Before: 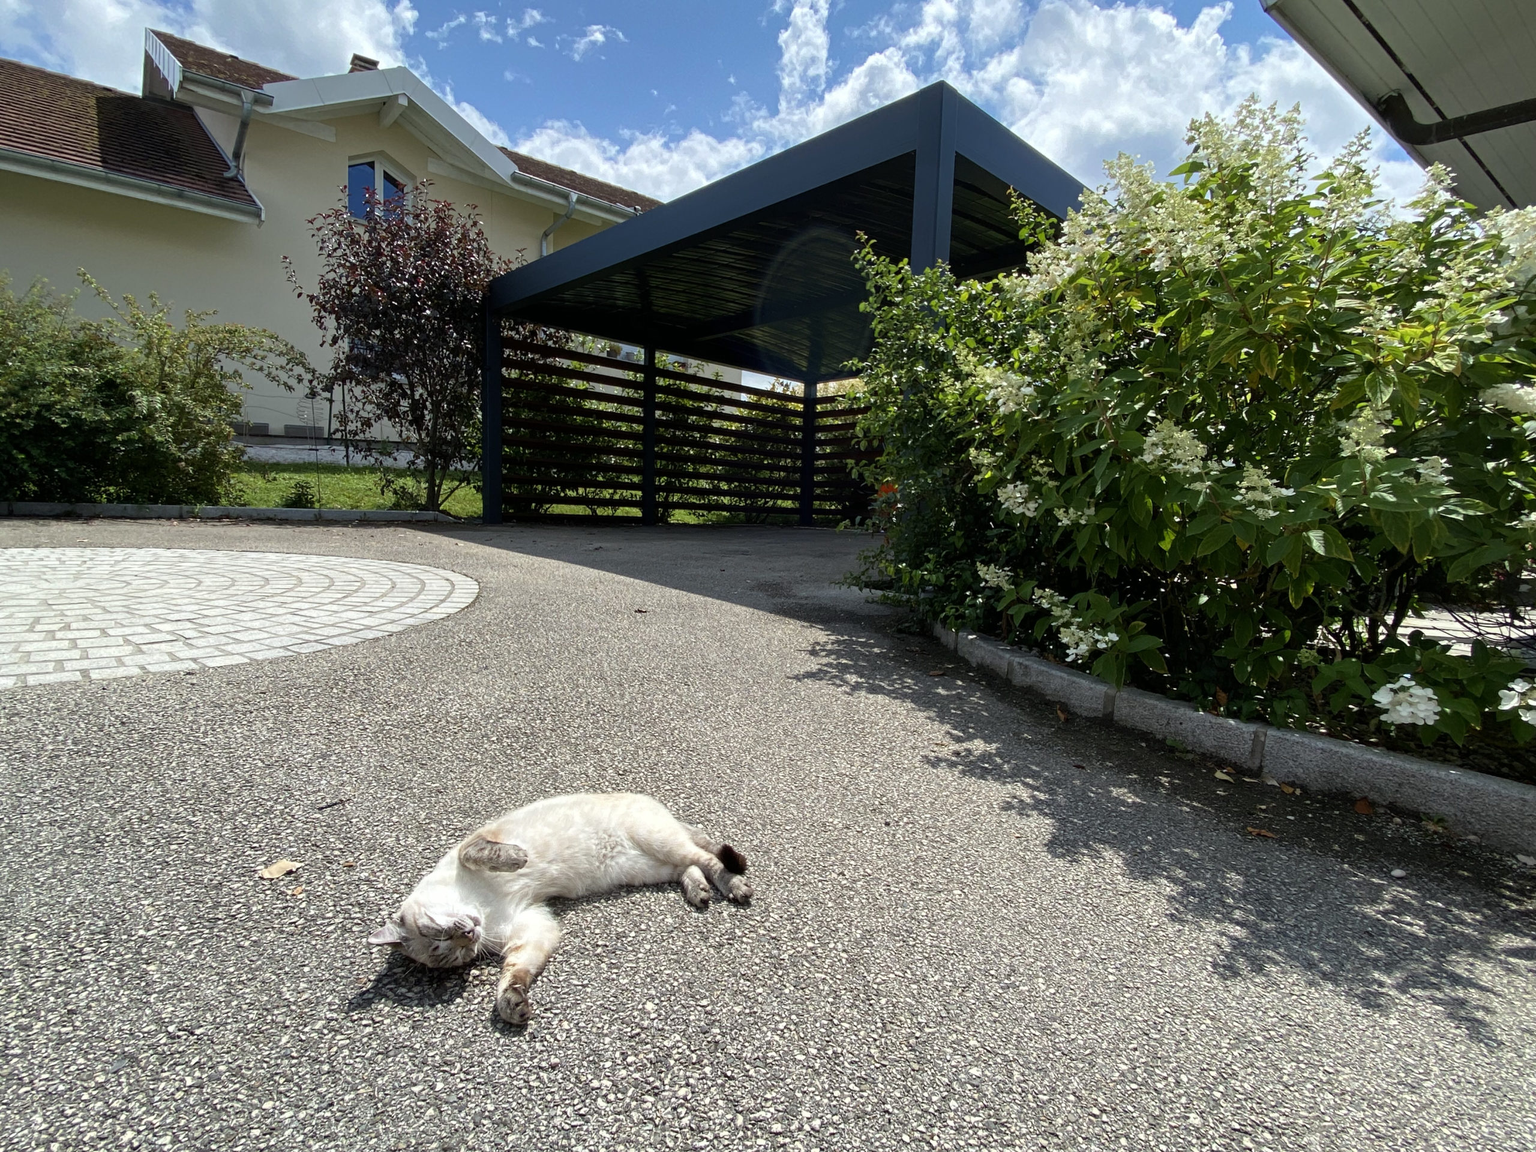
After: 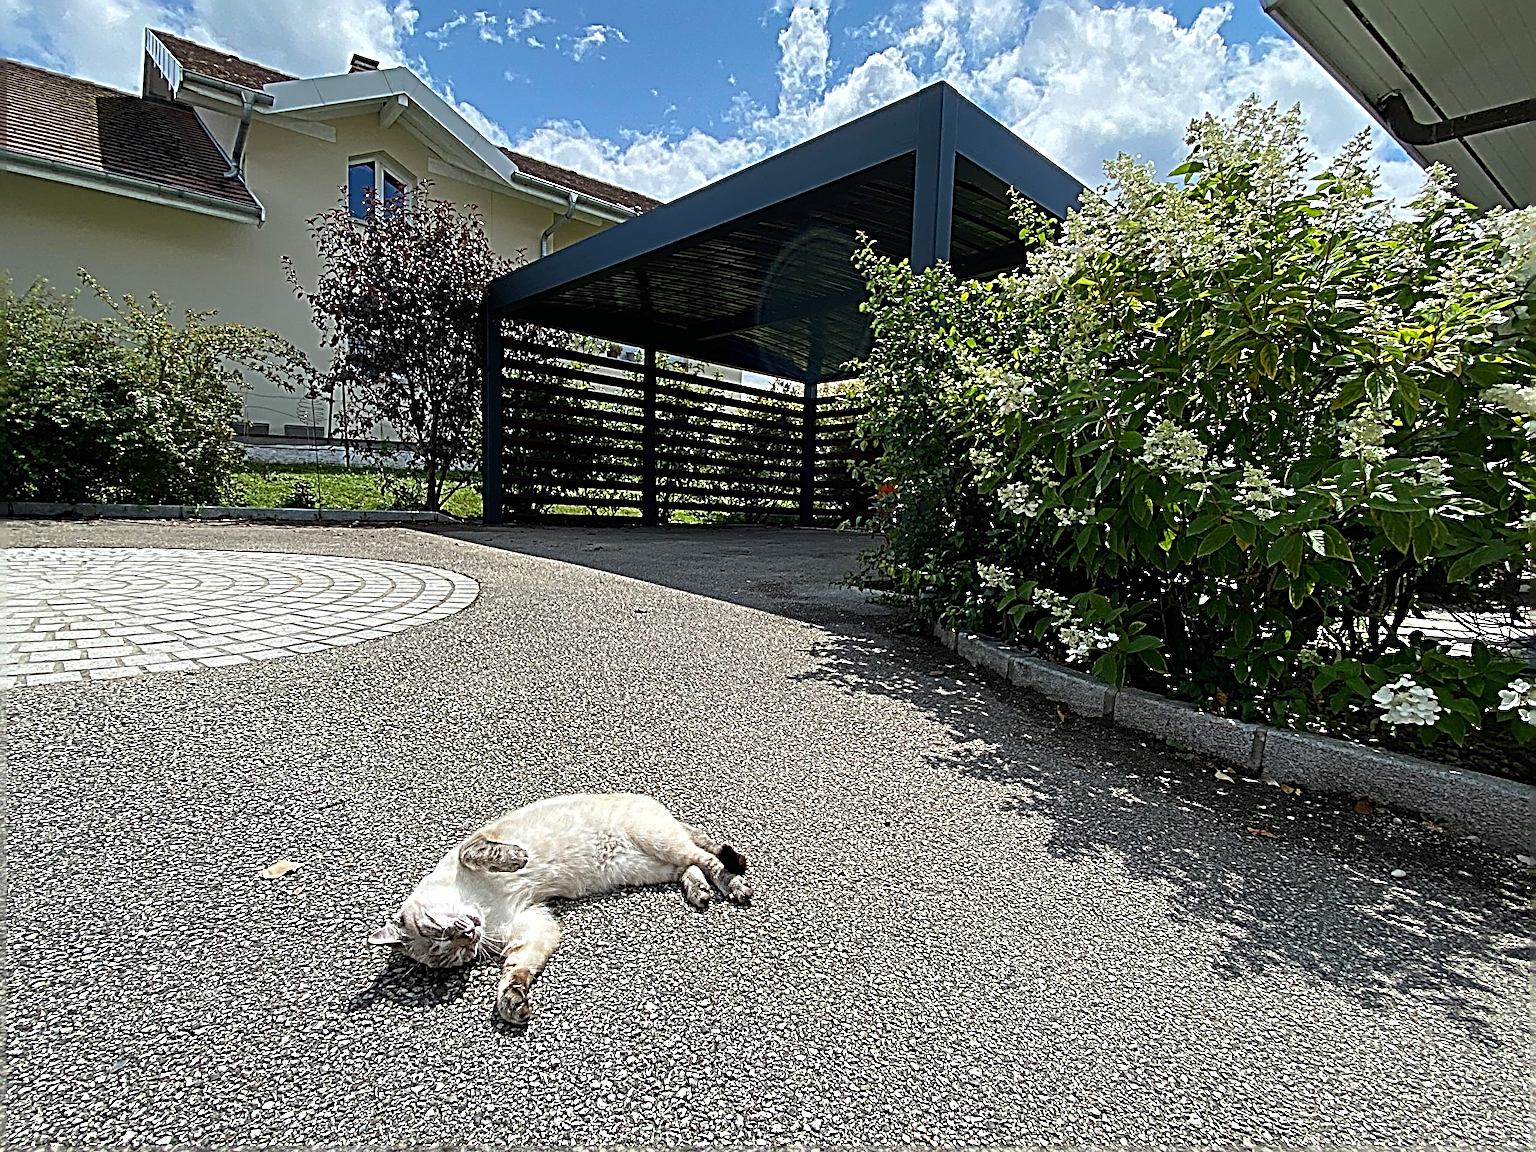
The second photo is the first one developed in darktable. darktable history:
sharpen: radius 4.007, amount 1.987
